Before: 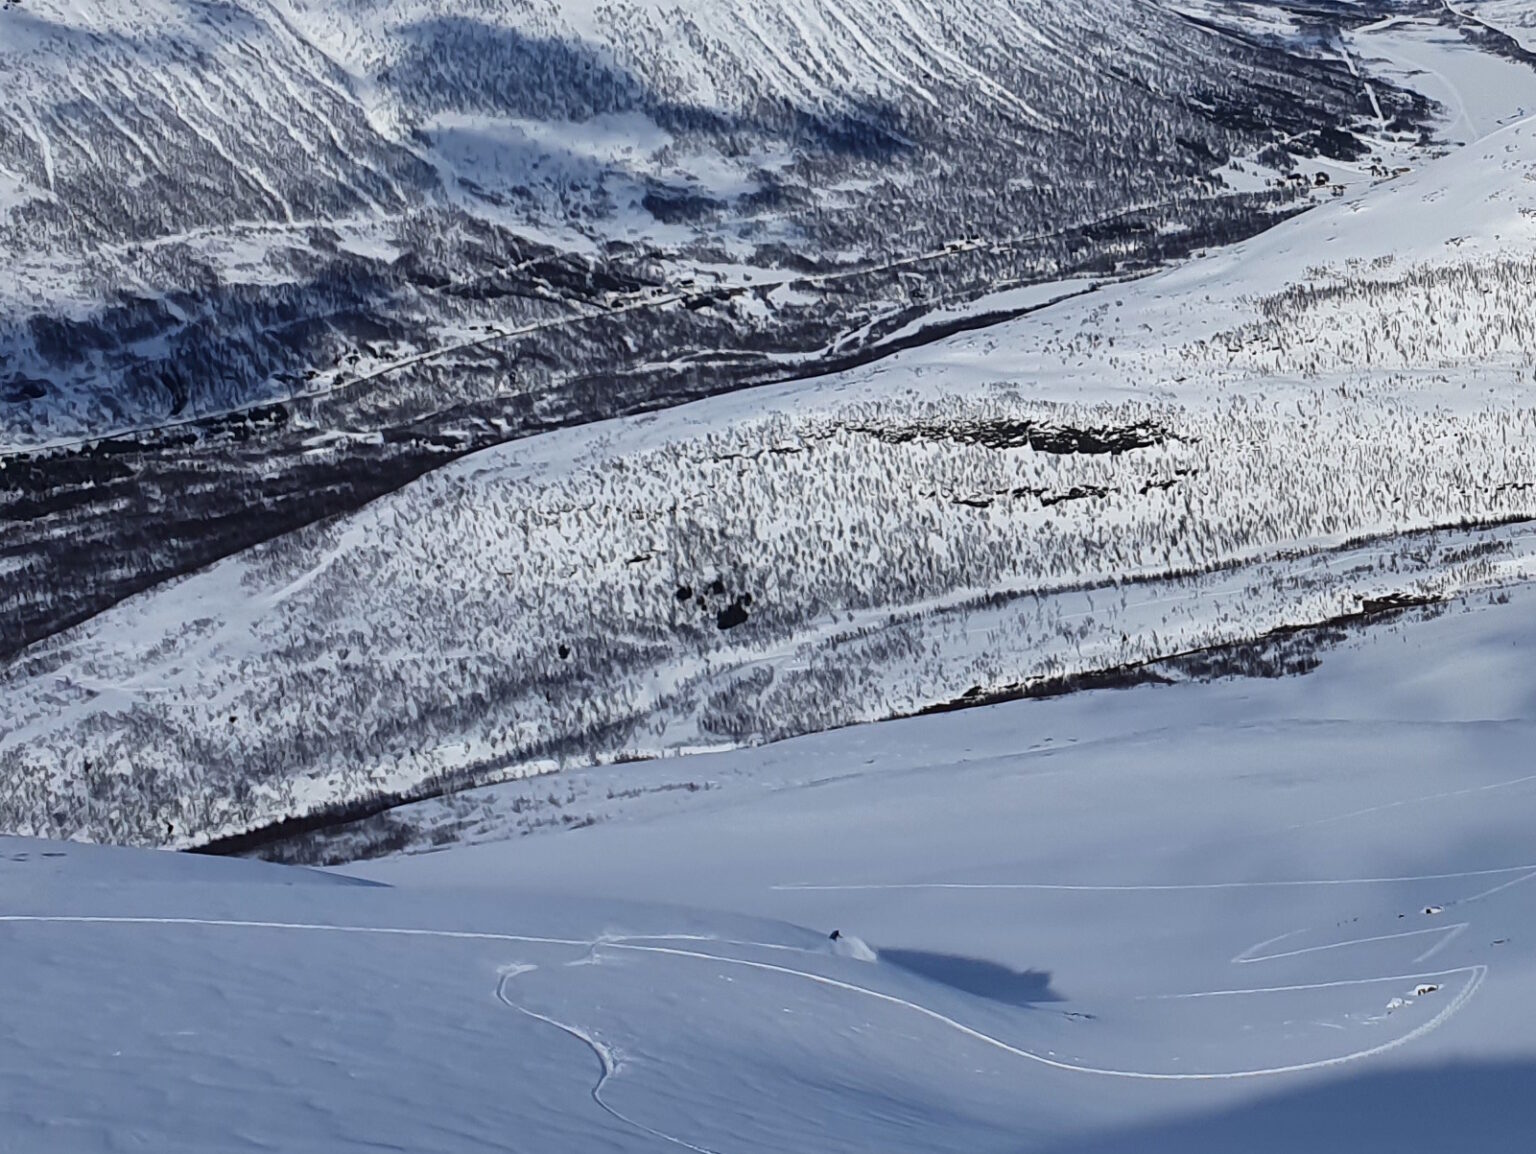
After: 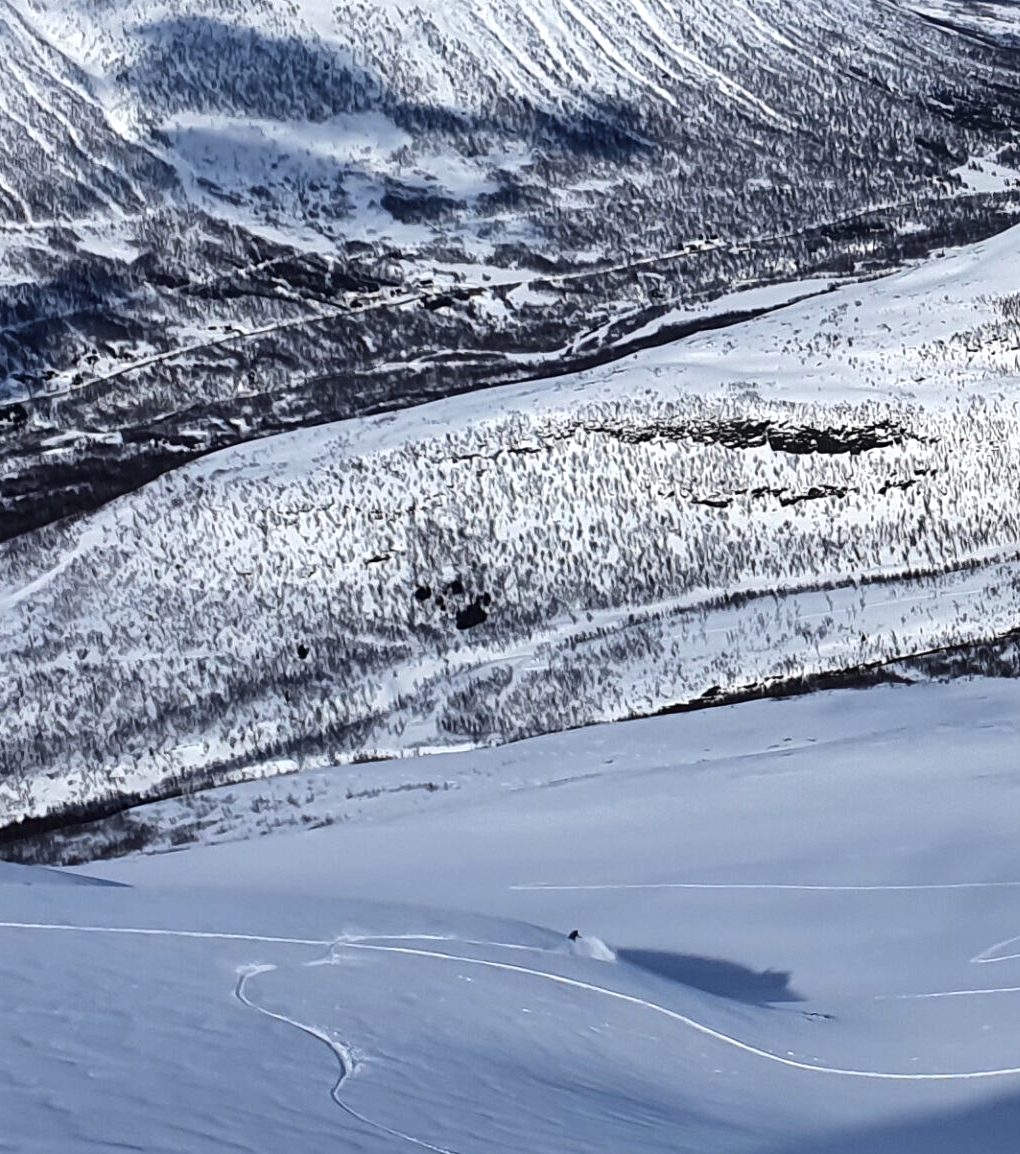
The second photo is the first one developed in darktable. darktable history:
crop: left 17.046%, right 16.389%
tone equalizer: -8 EV -0.404 EV, -7 EV -0.42 EV, -6 EV -0.331 EV, -5 EV -0.251 EV, -3 EV 0.235 EV, -2 EV 0.328 EV, -1 EV 0.415 EV, +0 EV 0.438 EV, edges refinement/feathering 500, mask exposure compensation -1.57 EV, preserve details no
local contrast: highlights 101%, shadows 98%, detail 120%, midtone range 0.2
